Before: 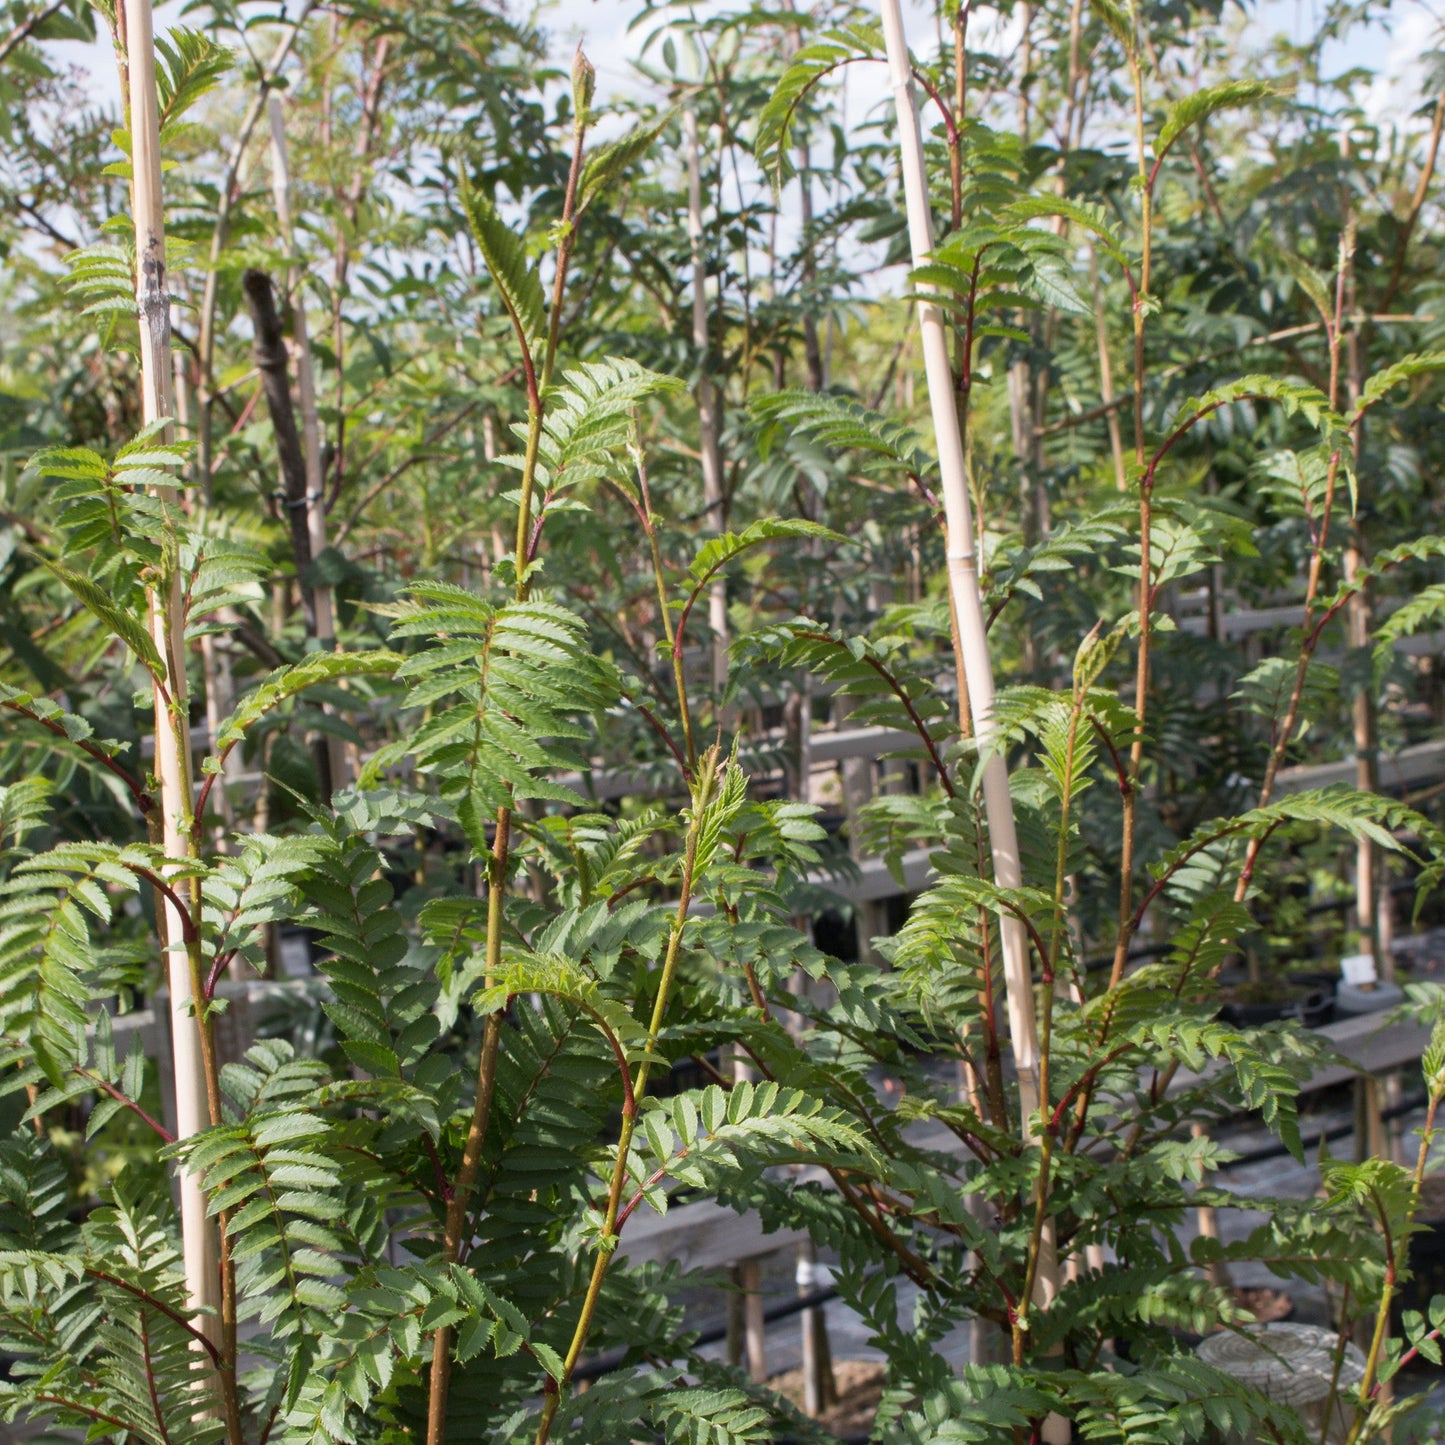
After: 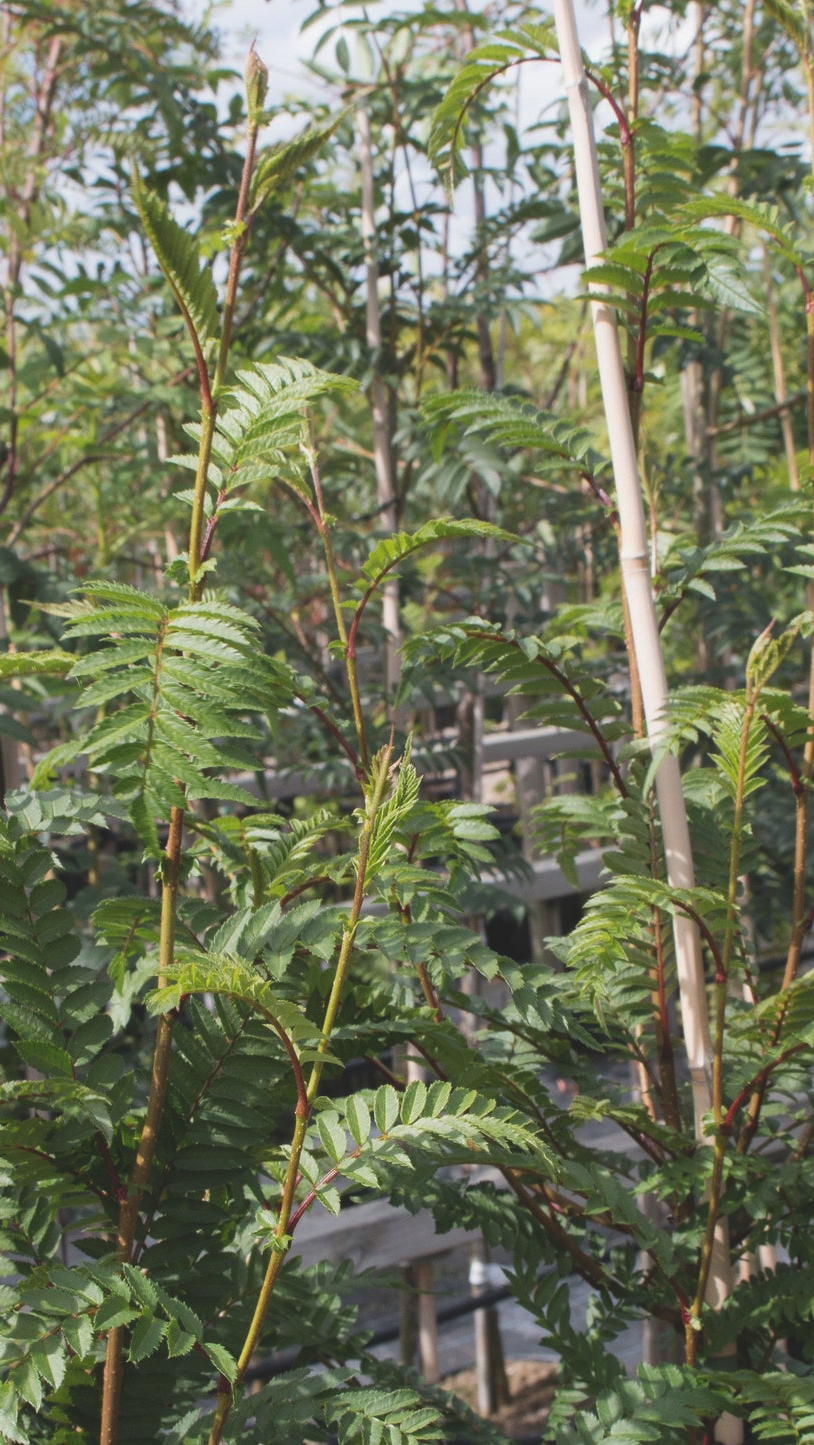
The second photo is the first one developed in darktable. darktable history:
exposure: black level correction -0.015, exposure -0.136 EV, compensate highlight preservation false
tone equalizer: mask exposure compensation -0.509 EV
crop and rotate: left 22.632%, right 20.997%
